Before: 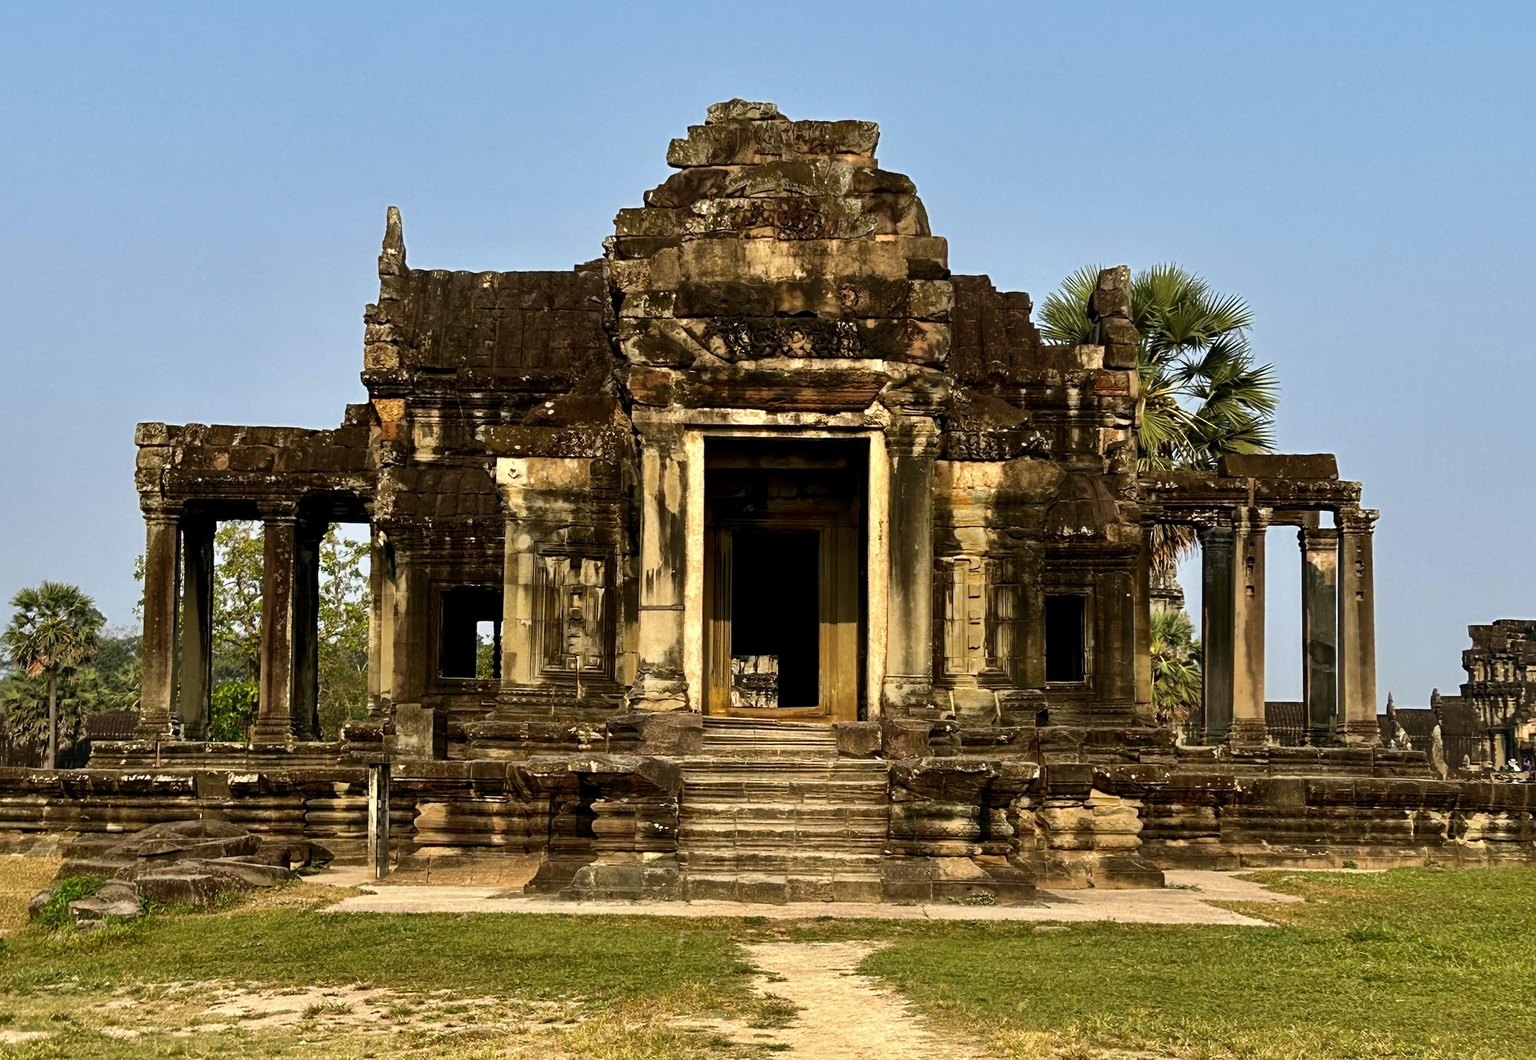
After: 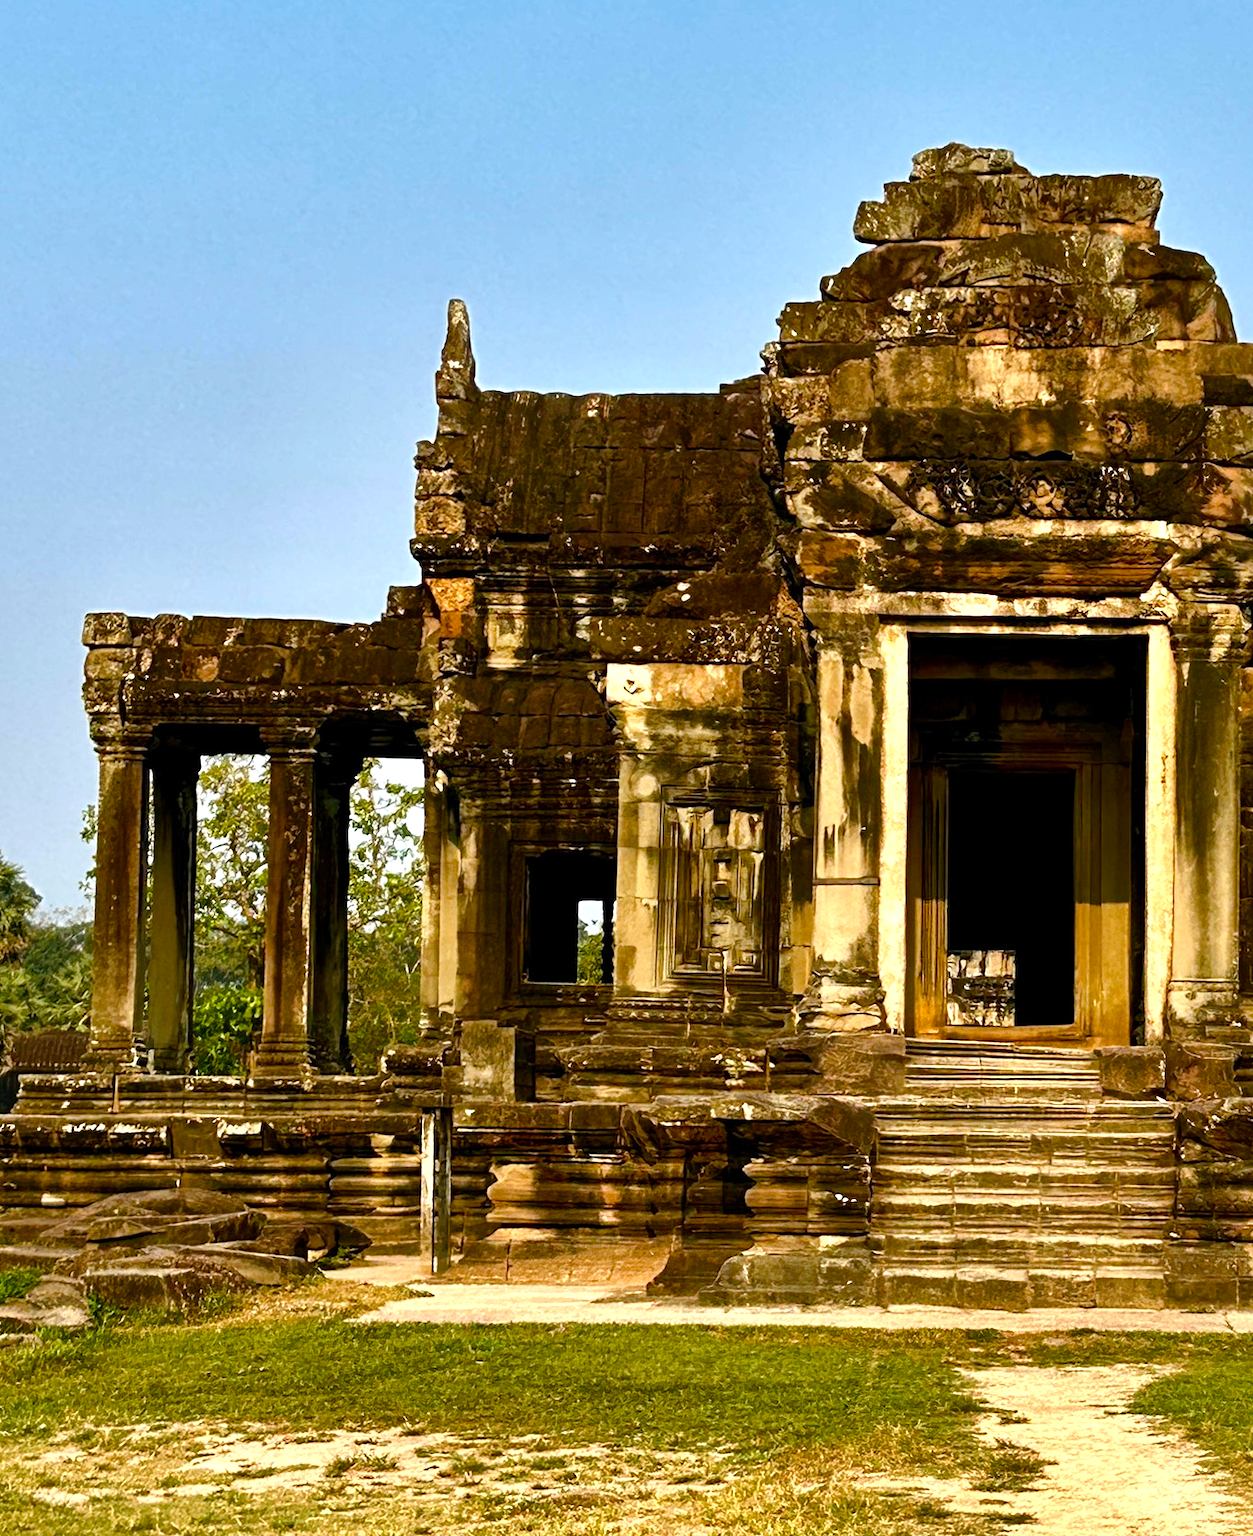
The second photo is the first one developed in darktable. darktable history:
crop: left 5.114%, right 38.589%
color balance rgb: perceptual saturation grading › global saturation 25%, perceptual saturation grading › highlights -50%, perceptual saturation grading › shadows 30%, perceptual brilliance grading › global brilliance 12%, global vibrance 20%
shadows and highlights: shadows 35, highlights -35, soften with gaussian
